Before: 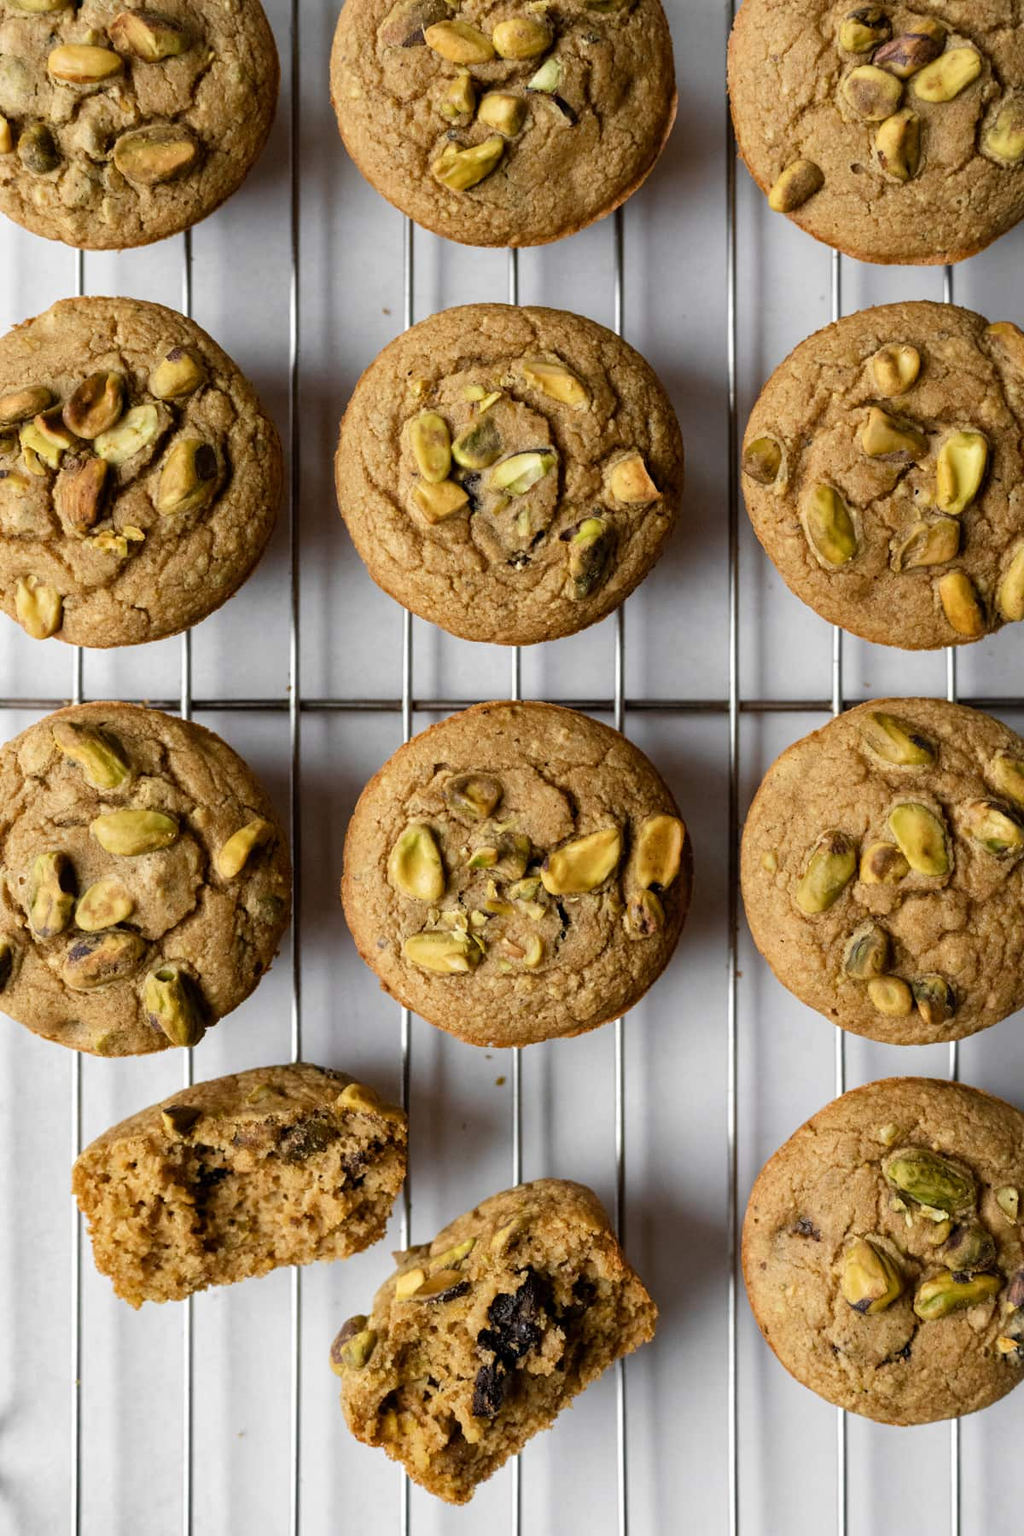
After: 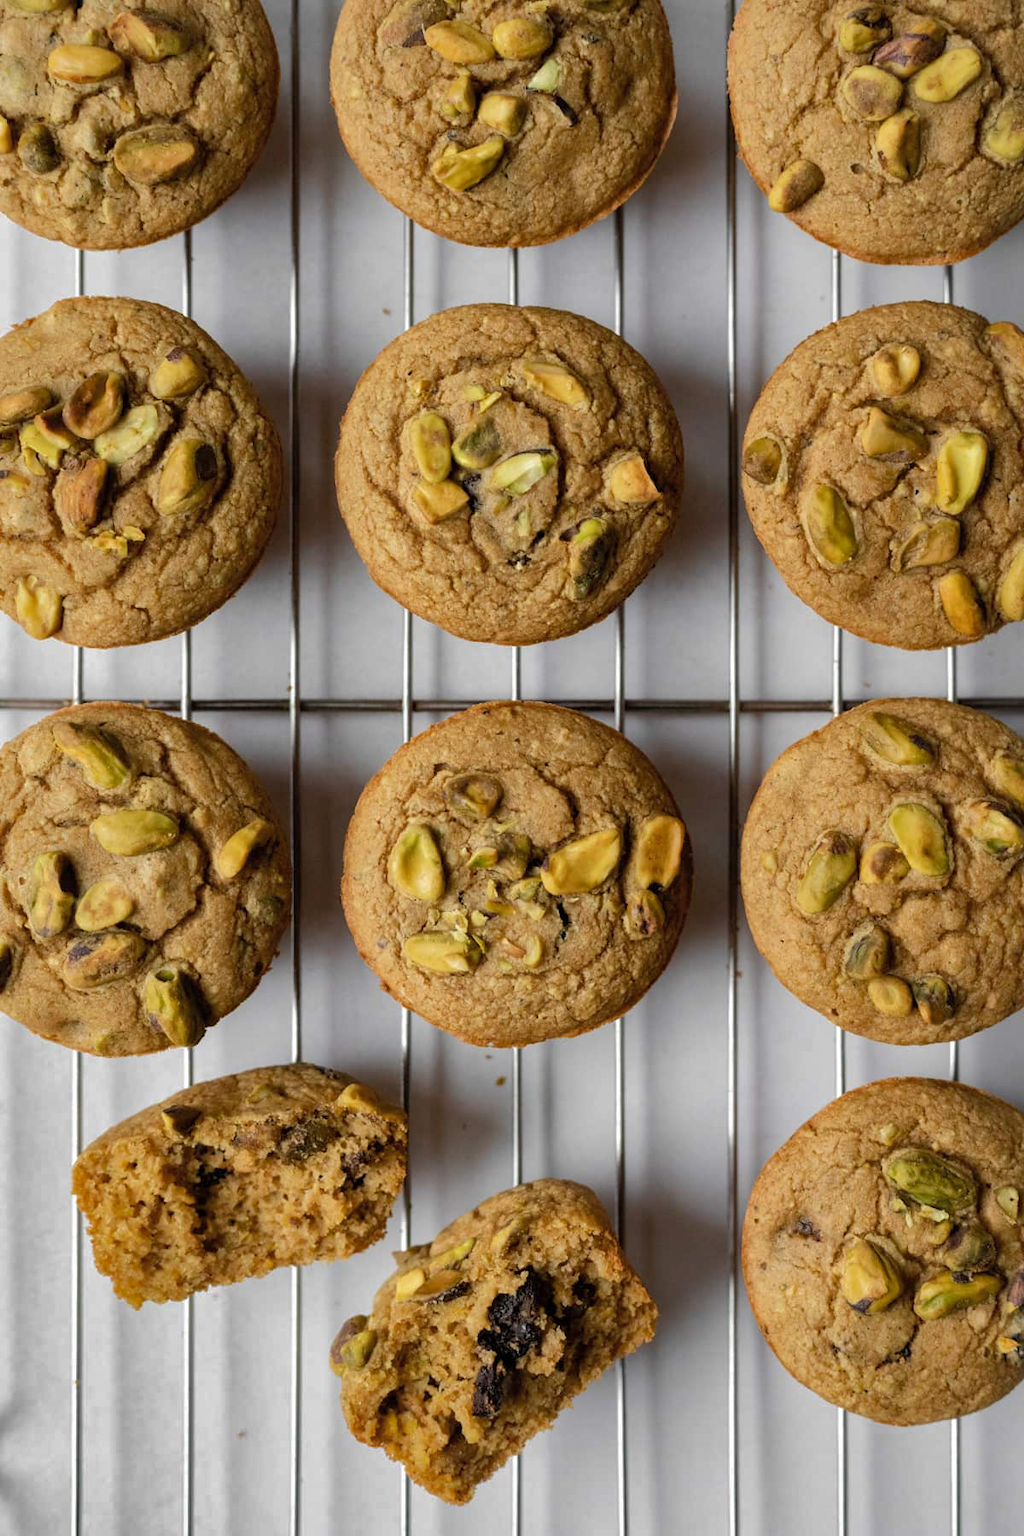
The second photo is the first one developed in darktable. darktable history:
shadows and highlights: shadows 40, highlights -60
tone equalizer: on, module defaults
